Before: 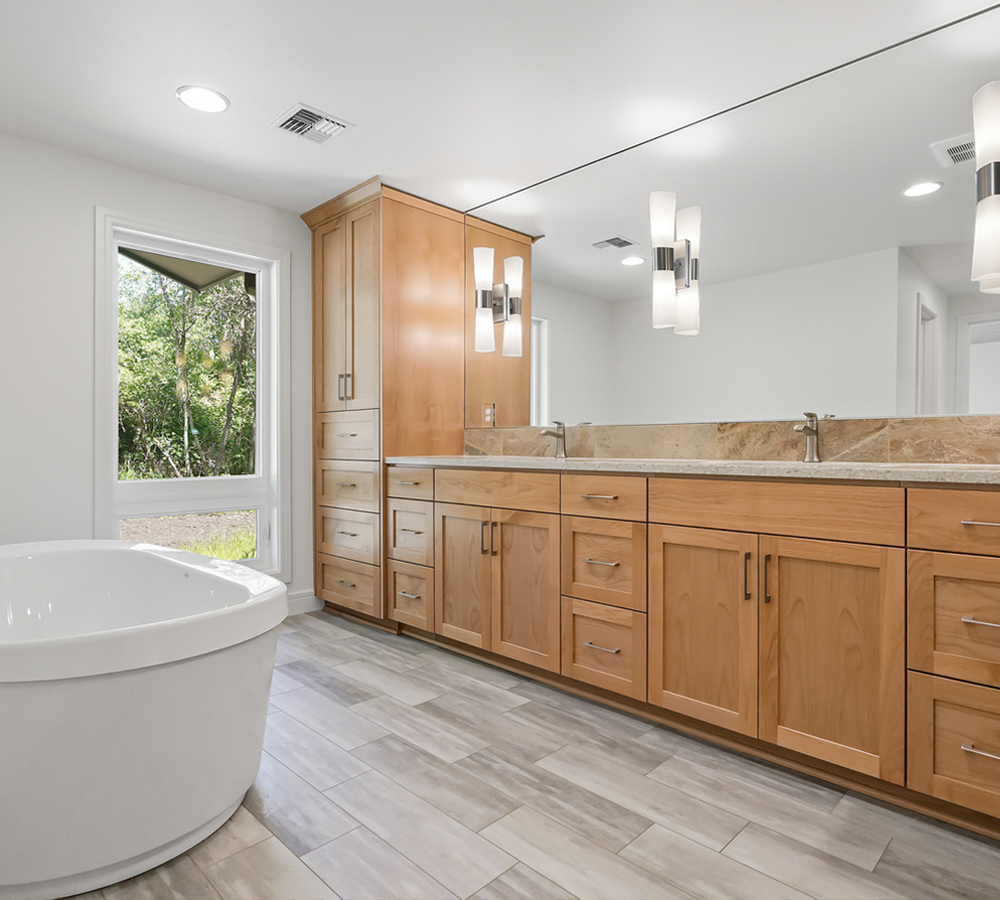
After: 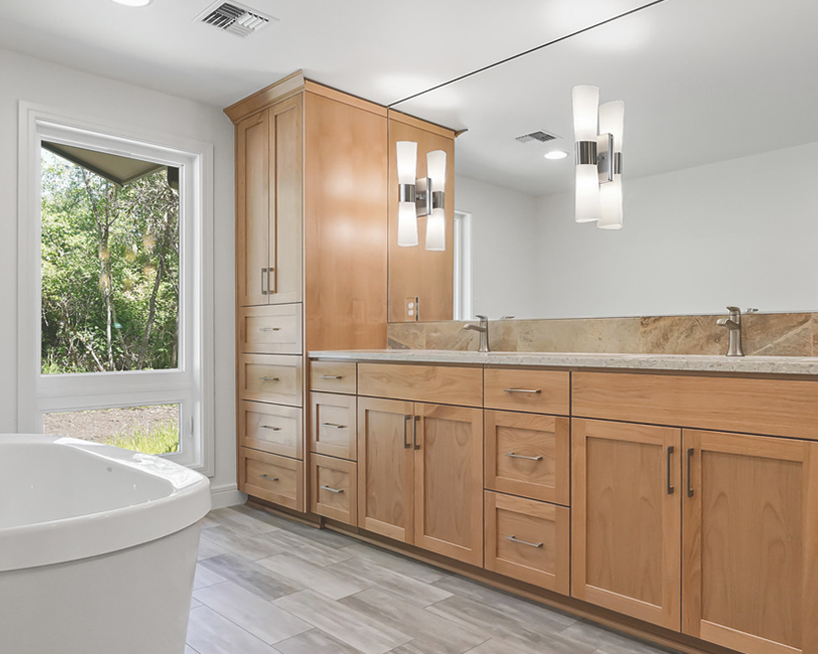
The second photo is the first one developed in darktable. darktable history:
crop: left 7.753%, top 11.859%, right 10.348%, bottom 15.456%
shadows and highlights: shadows 73.72, highlights -24.07, soften with gaussian
exposure: black level correction -0.022, exposure -0.039 EV, compensate highlight preservation false
tone equalizer: mask exposure compensation -0.502 EV
